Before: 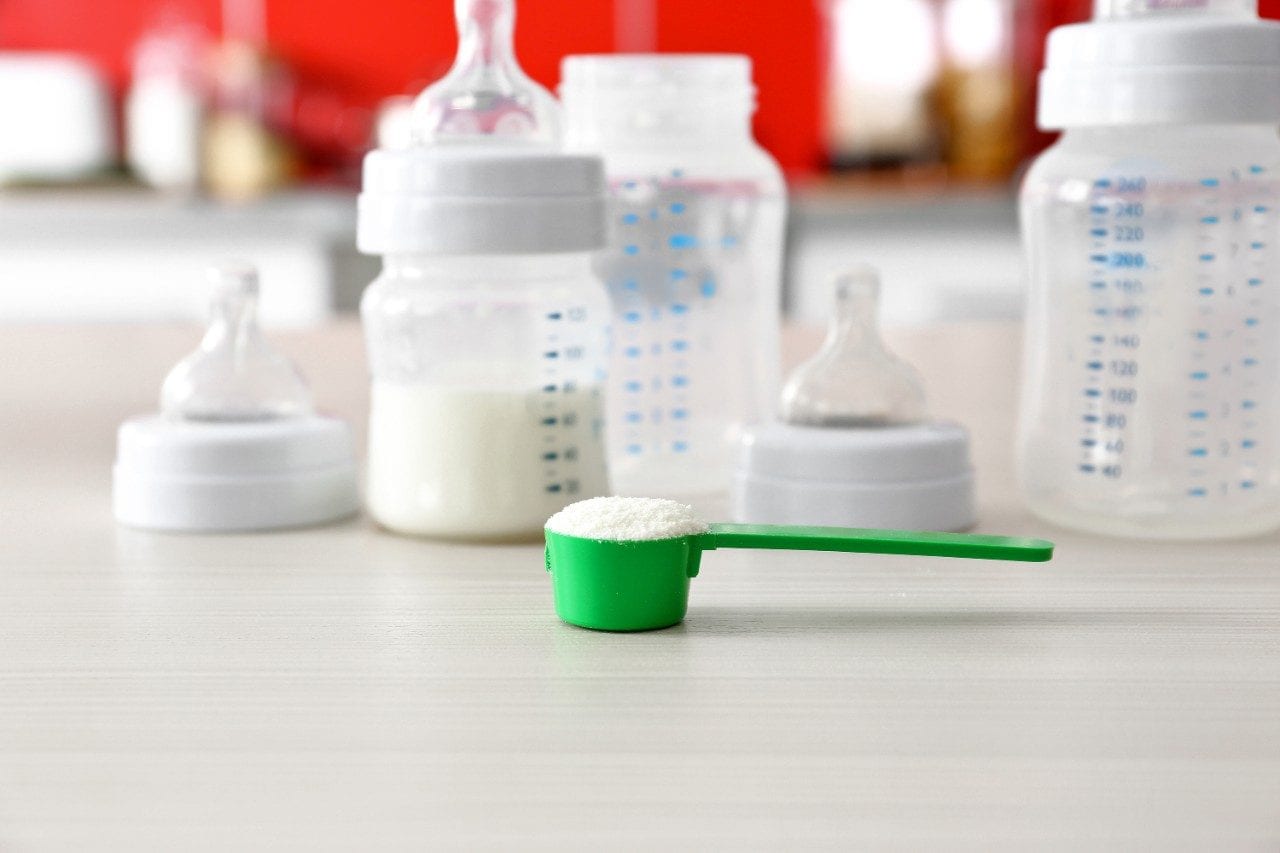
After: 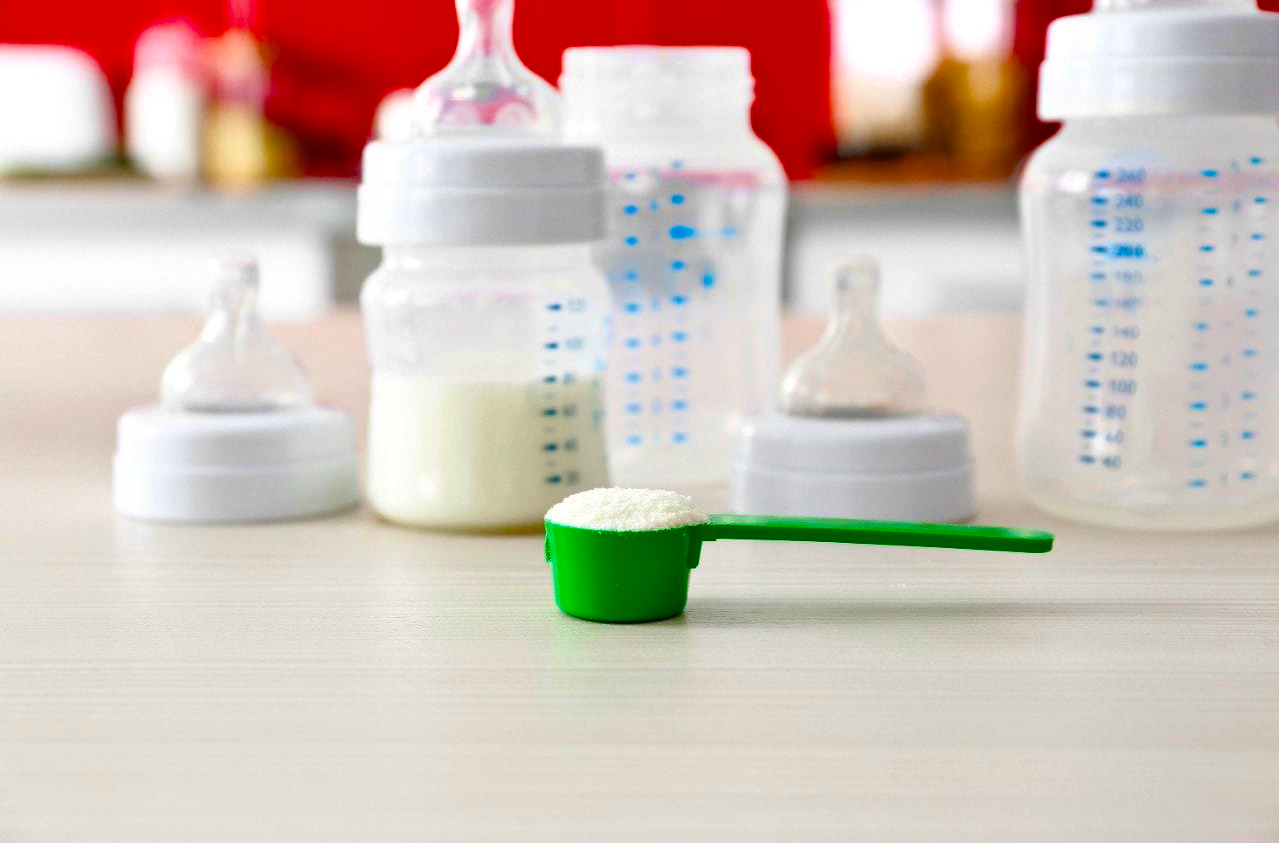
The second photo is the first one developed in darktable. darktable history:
contrast brightness saturation: saturation 0.13
crop: top 1.098%, right 0.014%
color balance rgb: linear chroma grading › shadows 9.921%, linear chroma grading › highlights 8.899%, linear chroma grading › global chroma 15.63%, linear chroma grading › mid-tones 14.684%, perceptual saturation grading › global saturation 24.872%, saturation formula JzAzBz (2021)
